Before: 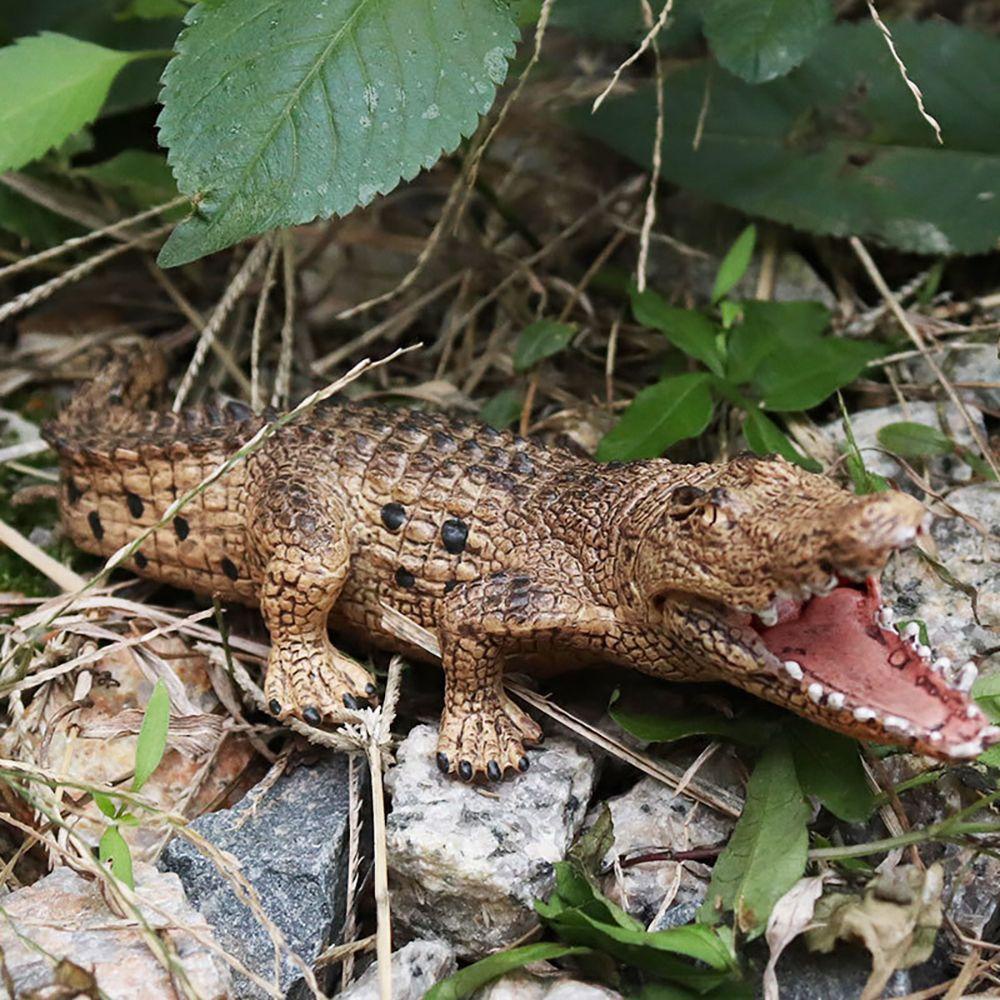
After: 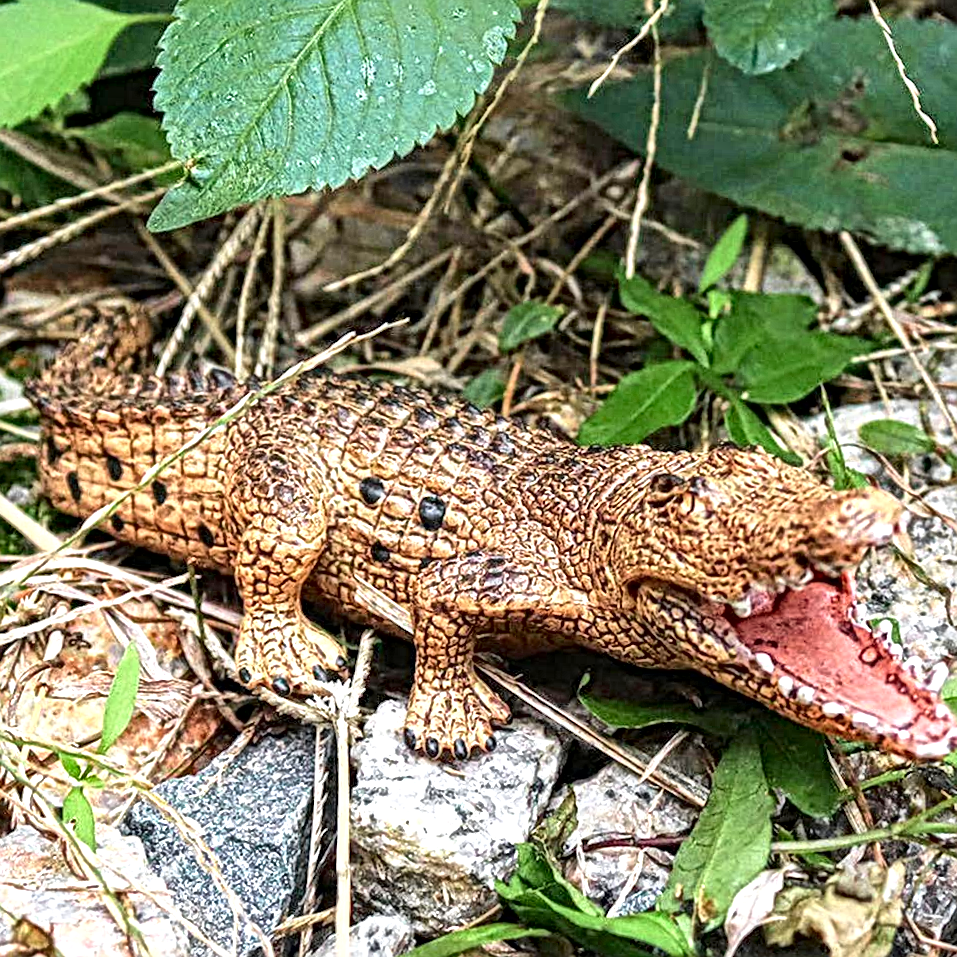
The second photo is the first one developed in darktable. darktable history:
crop and rotate: angle -2.61°
exposure: black level correction 0, exposure 0.499 EV, compensate exposure bias true, compensate highlight preservation false
local contrast: mode bilateral grid, contrast 21, coarseness 4, detail 300%, midtone range 0.2
shadows and highlights: shadows 32, highlights -33.21, soften with gaussian
tone curve: curves: ch0 [(0, 0) (0.051, 0.047) (0.102, 0.099) (0.228, 0.275) (0.432, 0.535) (0.695, 0.778) (0.908, 0.946) (1, 1)]; ch1 [(0, 0) (0.339, 0.298) (0.402, 0.363) (0.453, 0.421) (0.483, 0.469) (0.494, 0.493) (0.504, 0.501) (0.527, 0.538) (0.563, 0.595) (0.597, 0.632) (1, 1)]; ch2 [(0, 0) (0.48, 0.48) (0.504, 0.5) (0.539, 0.554) (0.59, 0.63) (0.642, 0.684) (0.824, 0.815) (1, 1)], color space Lab, independent channels, preserve colors none
